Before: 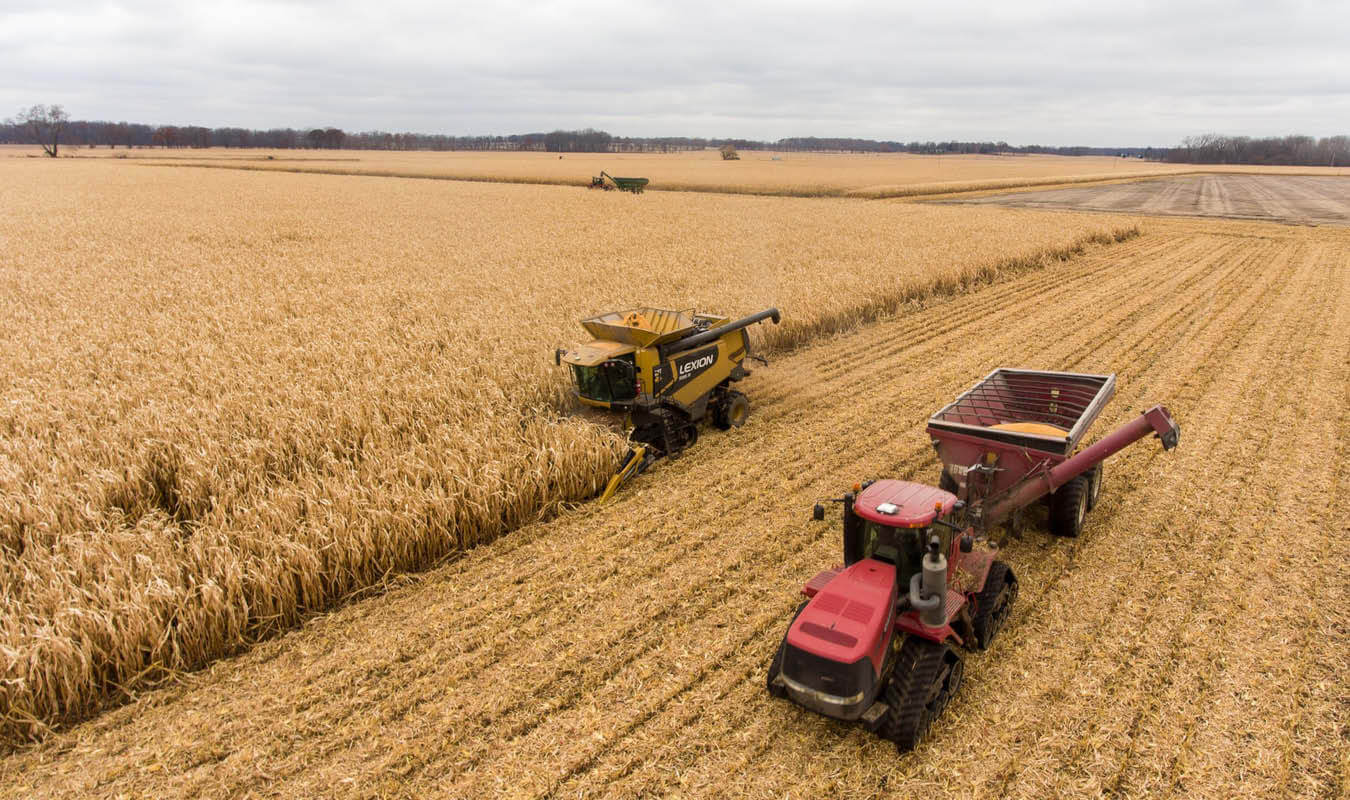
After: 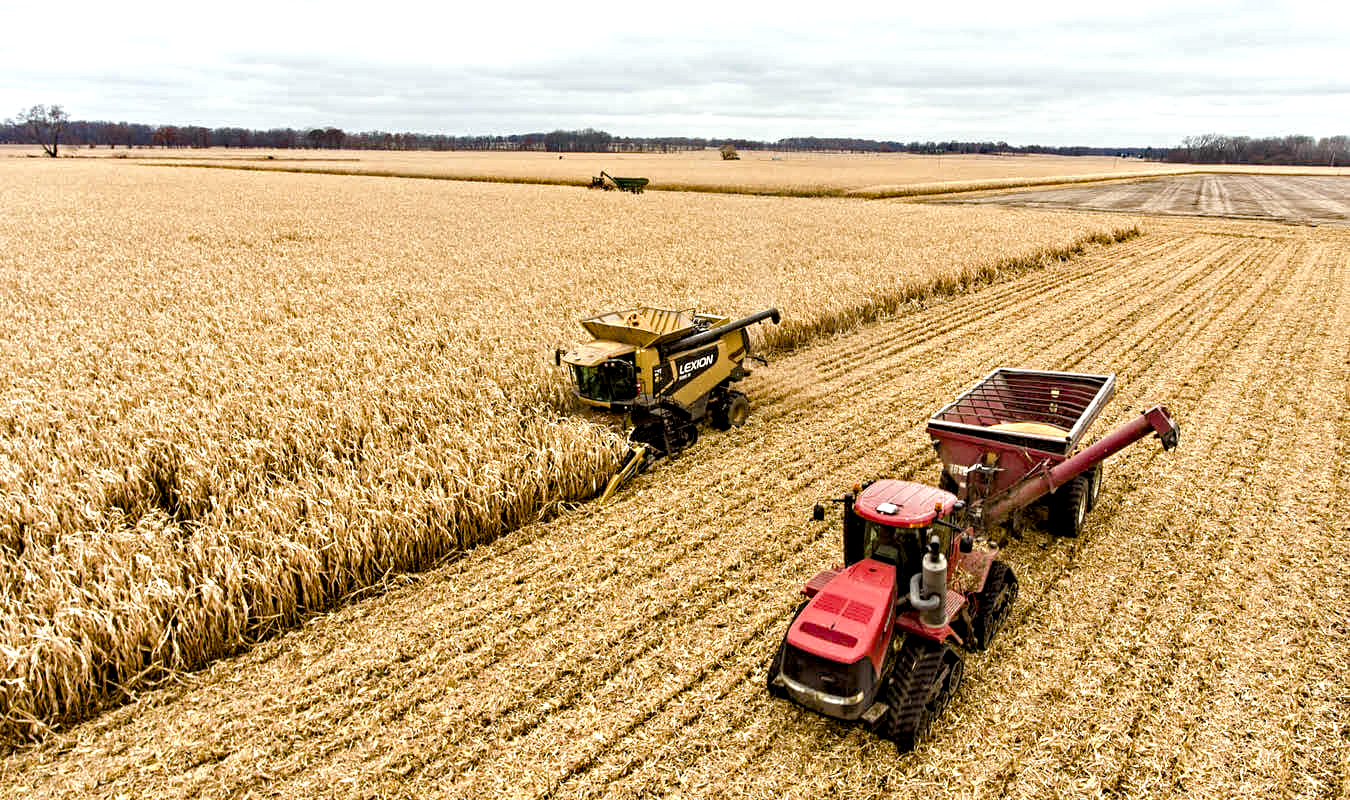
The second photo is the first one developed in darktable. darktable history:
exposure: compensate highlight preservation false
contrast equalizer: octaves 7, y [[0.5, 0.542, 0.583, 0.625, 0.667, 0.708], [0.5 ×6], [0.5 ×6], [0 ×6], [0 ×6]]
color calibration: illuminant Planckian (black body), x 0.351, y 0.352, temperature 4794.27 K
haze removal: compatibility mode true, adaptive false
color balance rgb: perceptual saturation grading › global saturation 20%, perceptual saturation grading › highlights -50%, perceptual saturation grading › shadows 30%, perceptual brilliance grading › global brilliance 10%, perceptual brilliance grading › shadows 15%
contrast brightness saturation: saturation -0.05
